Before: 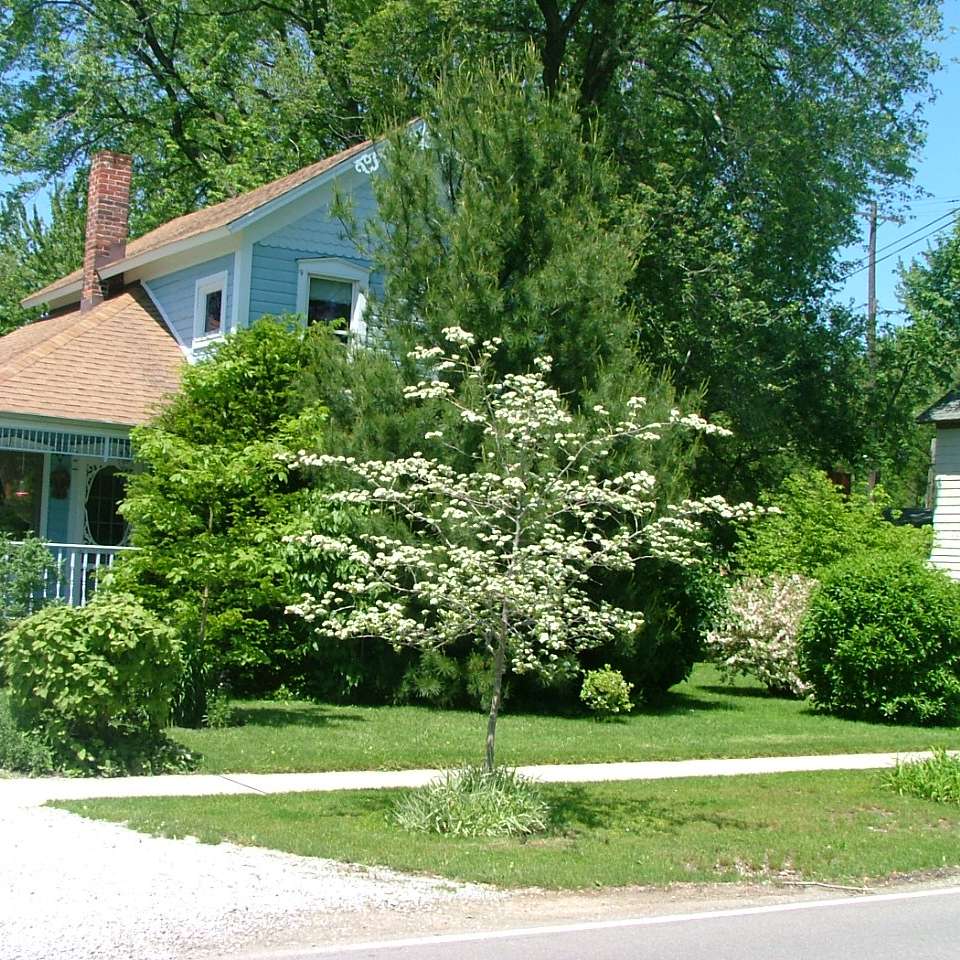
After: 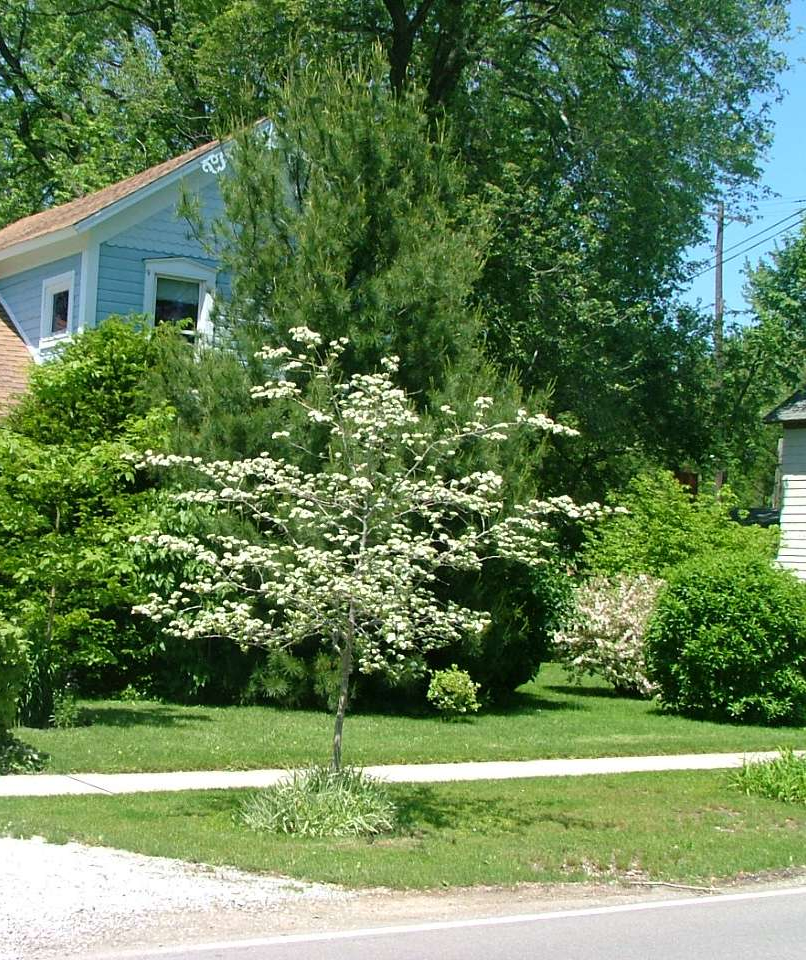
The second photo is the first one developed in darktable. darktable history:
crop: left 16.012%
